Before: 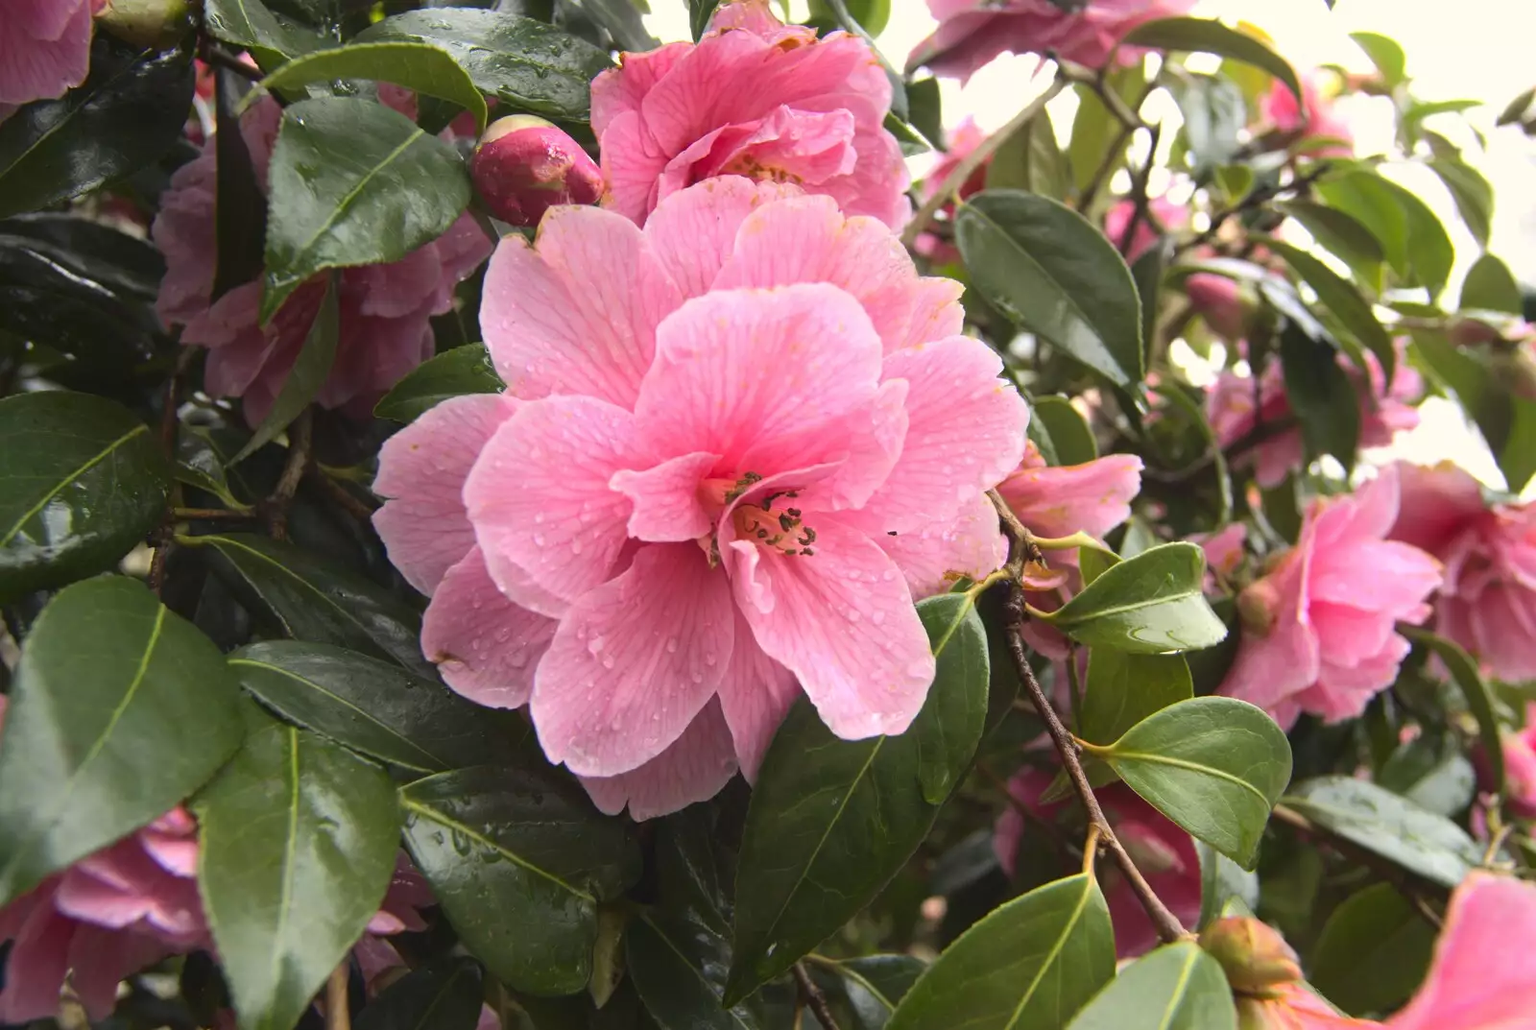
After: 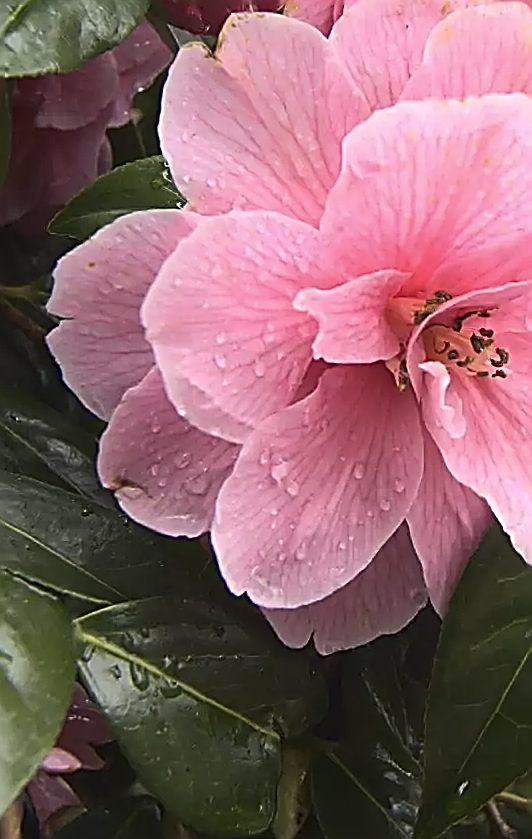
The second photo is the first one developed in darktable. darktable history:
crop and rotate: left 21.353%, top 18.766%, right 45.374%, bottom 2.969%
sharpen: amount 1.995
contrast brightness saturation: contrast 0.109, saturation -0.161
